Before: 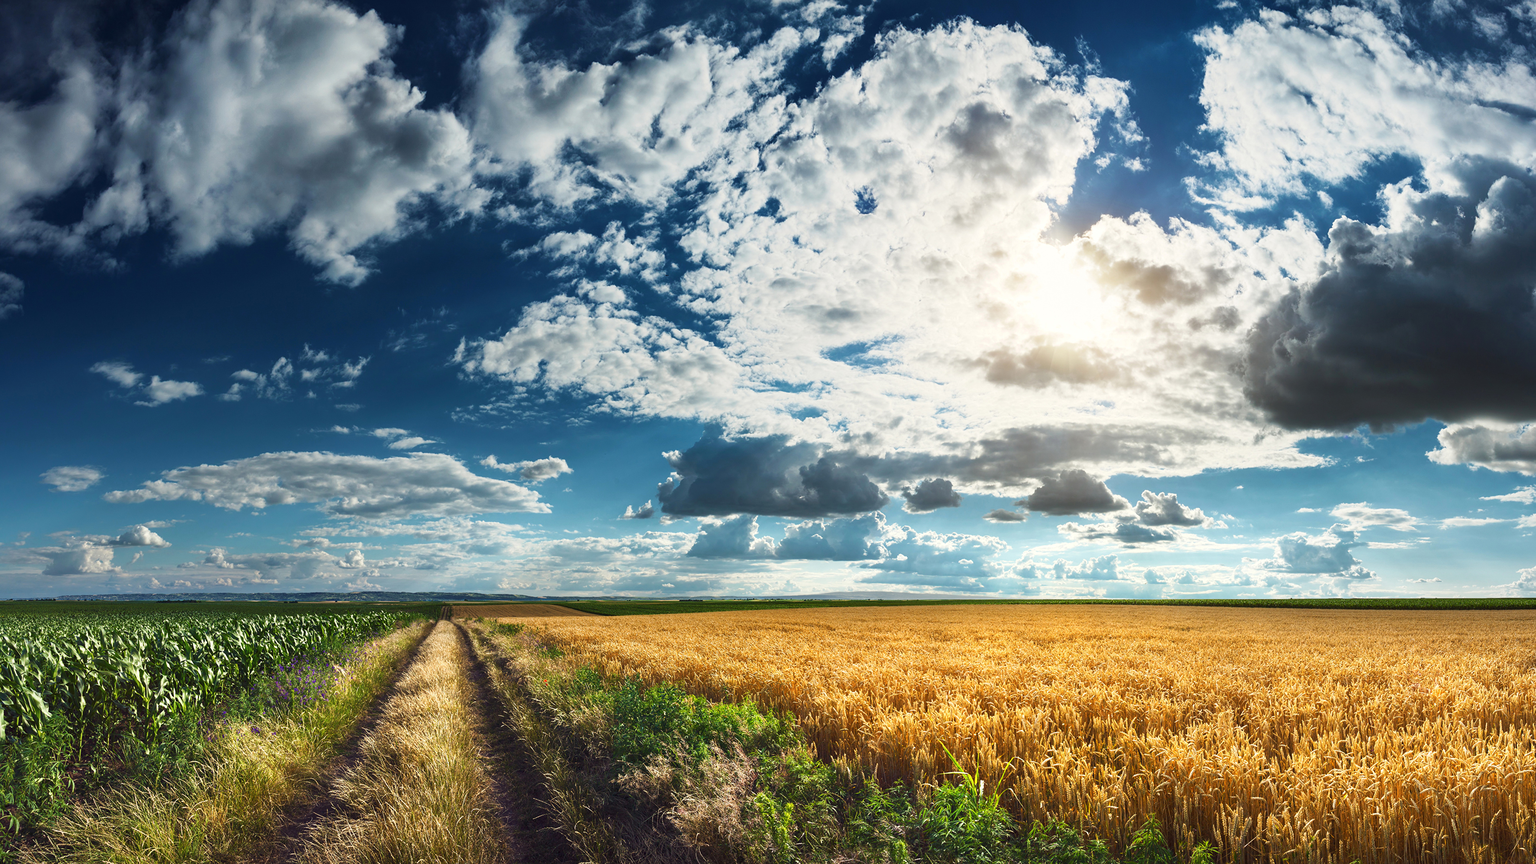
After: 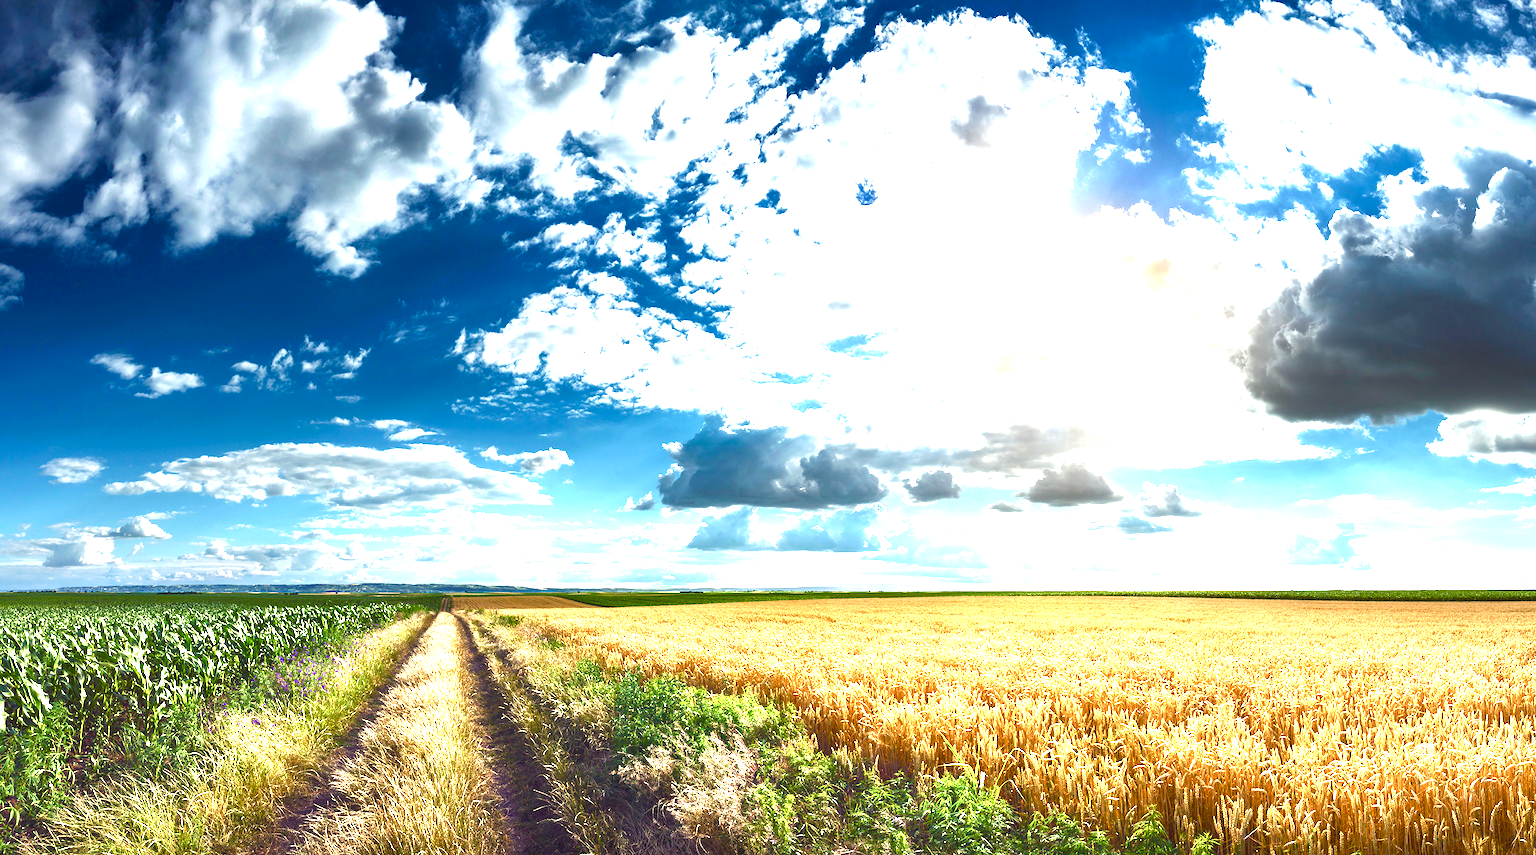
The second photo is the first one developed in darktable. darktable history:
color balance rgb: perceptual saturation grading › global saturation 25%, perceptual saturation grading › highlights -50%, perceptual saturation grading › shadows 30%, perceptual brilliance grading › global brilliance 12%, global vibrance 20%
exposure: exposure 1.137 EV, compensate highlight preservation false
crop: top 1.049%, right 0.001%
